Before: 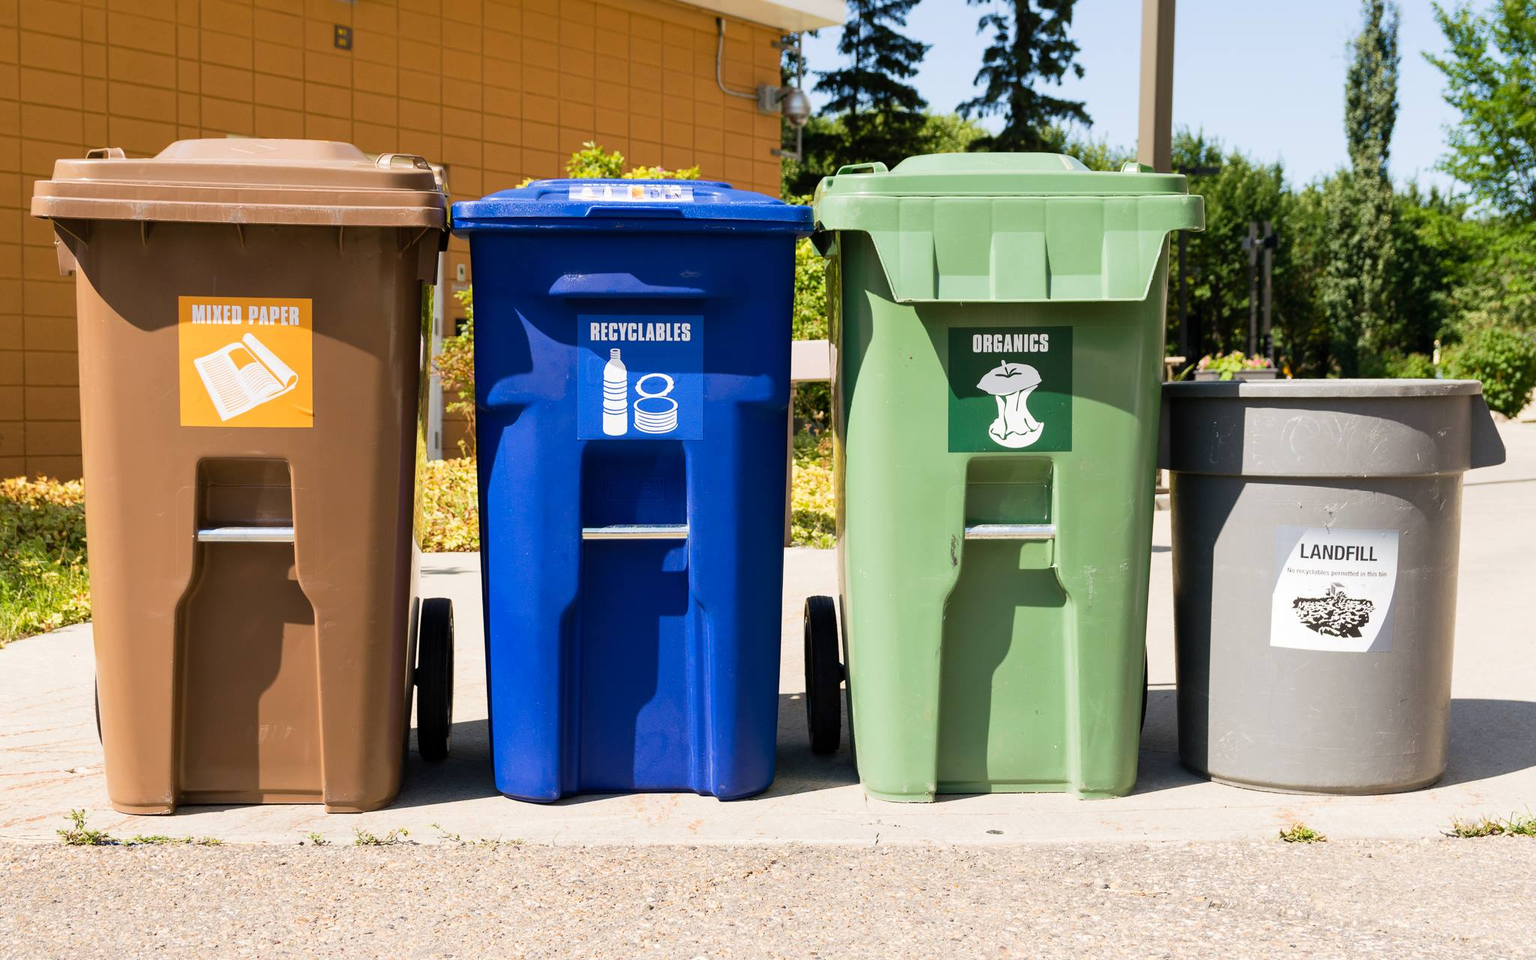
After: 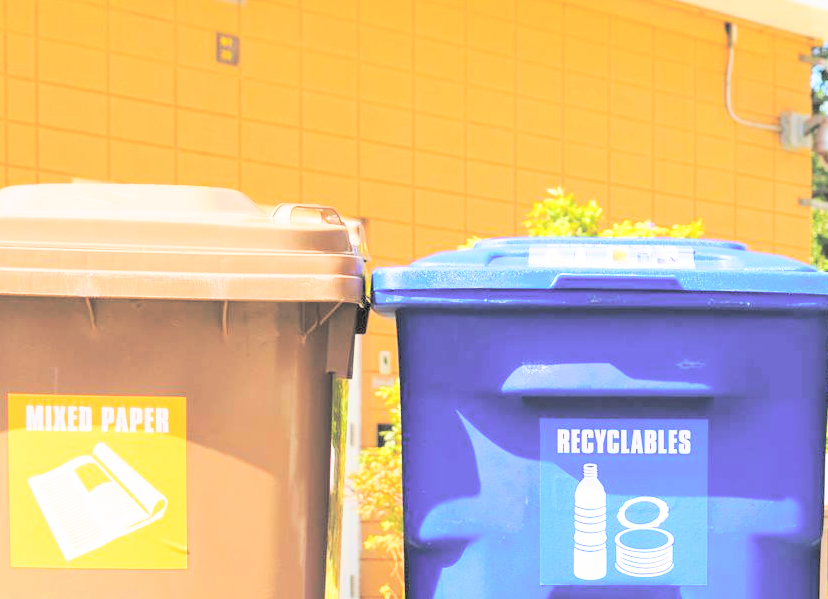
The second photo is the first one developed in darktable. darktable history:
contrast brightness saturation: brightness 0.997
base curve: curves: ch0 [(0, 0) (0.028, 0.03) (0.121, 0.232) (0.46, 0.748) (0.859, 0.968) (1, 1)], preserve colors none
crop and rotate: left 11.265%, top 0.117%, right 48.291%, bottom 53.054%
